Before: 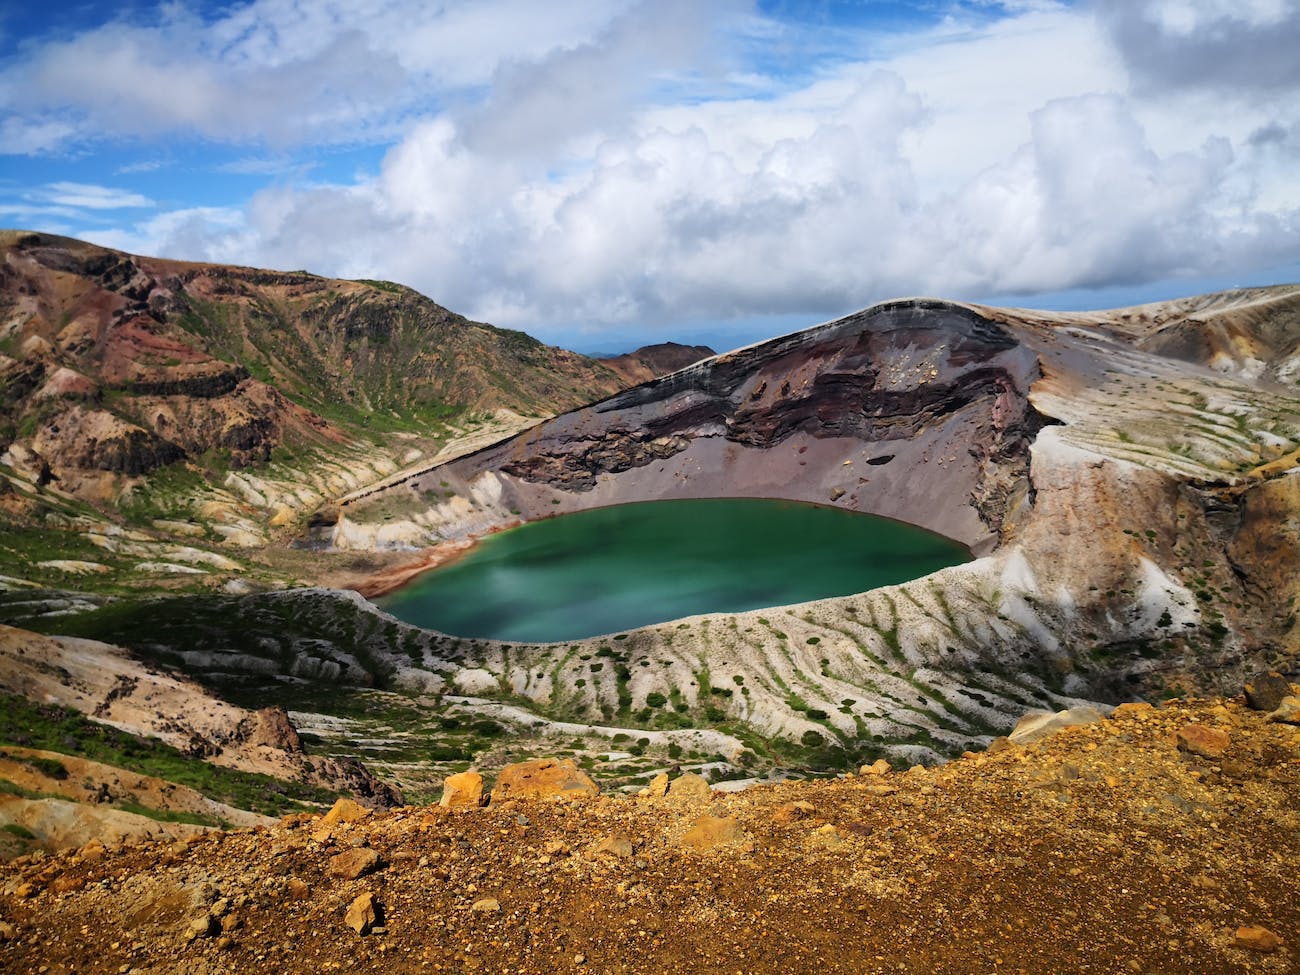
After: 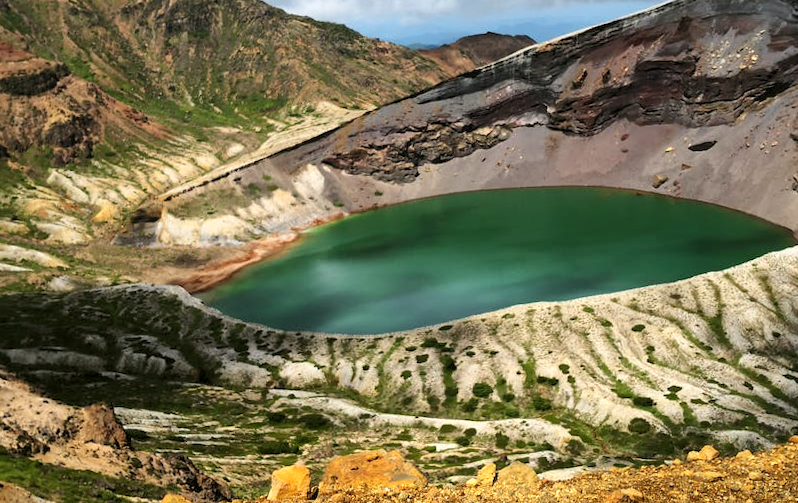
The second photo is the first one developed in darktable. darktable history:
color balance: mode lift, gamma, gain (sRGB), lift [1.04, 1, 1, 0.97], gamma [1.01, 1, 1, 0.97], gain [0.96, 1, 1, 0.97]
local contrast: mode bilateral grid, contrast 20, coarseness 50, detail 120%, midtone range 0.2
crop: left 13.312%, top 31.28%, right 24.627%, bottom 15.582%
rotate and perspective: rotation -1°, crop left 0.011, crop right 0.989, crop top 0.025, crop bottom 0.975
levels: mode automatic, black 0.023%, white 99.97%, levels [0.062, 0.494, 0.925]
